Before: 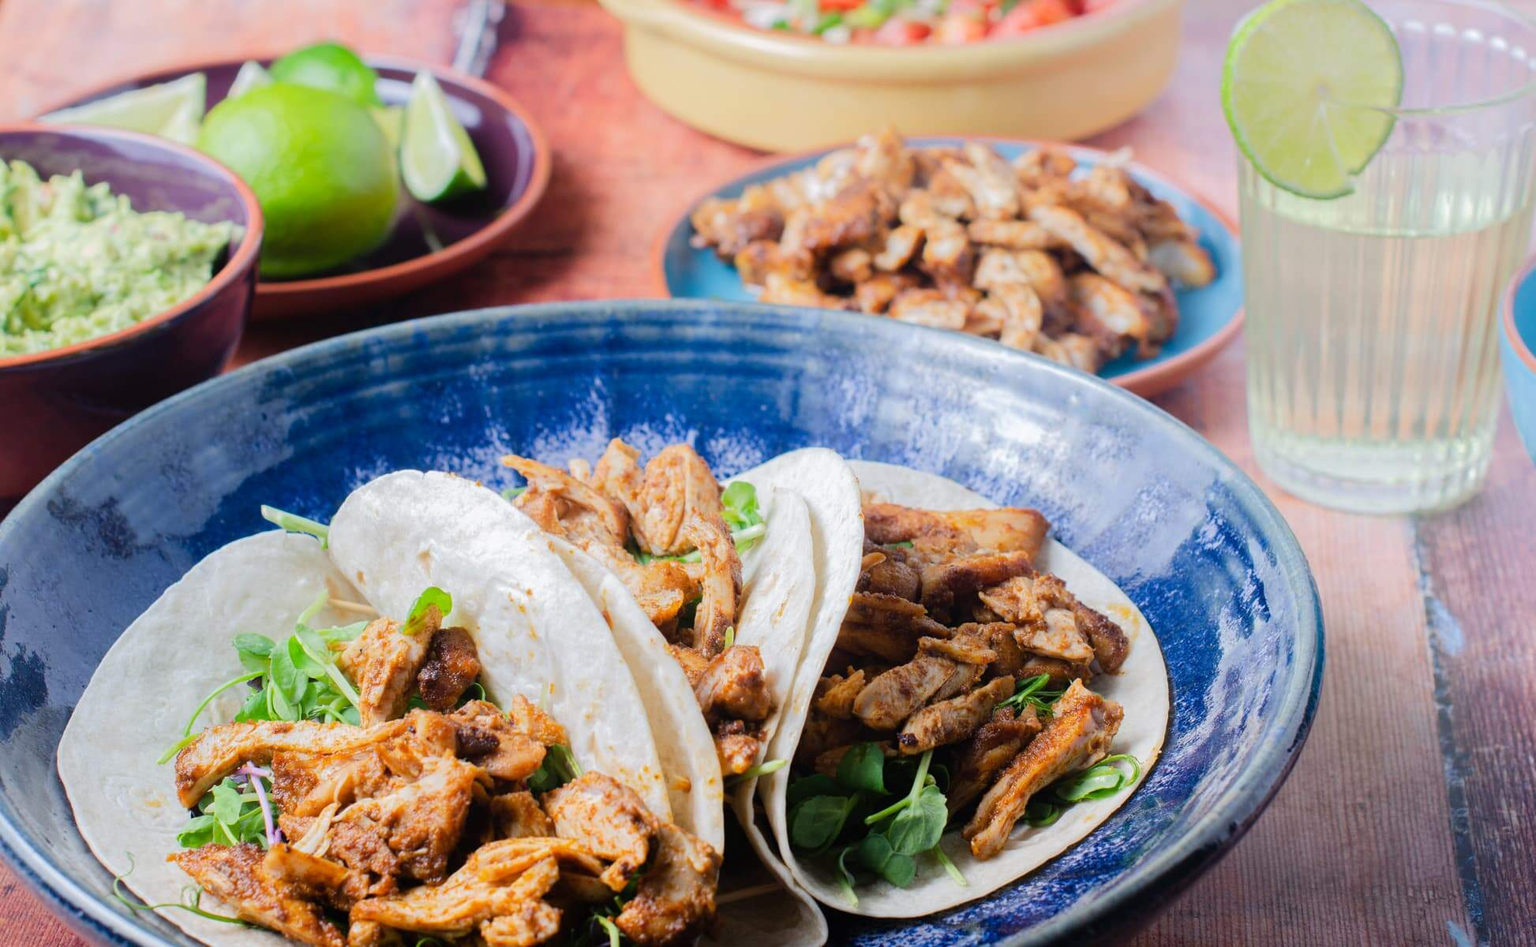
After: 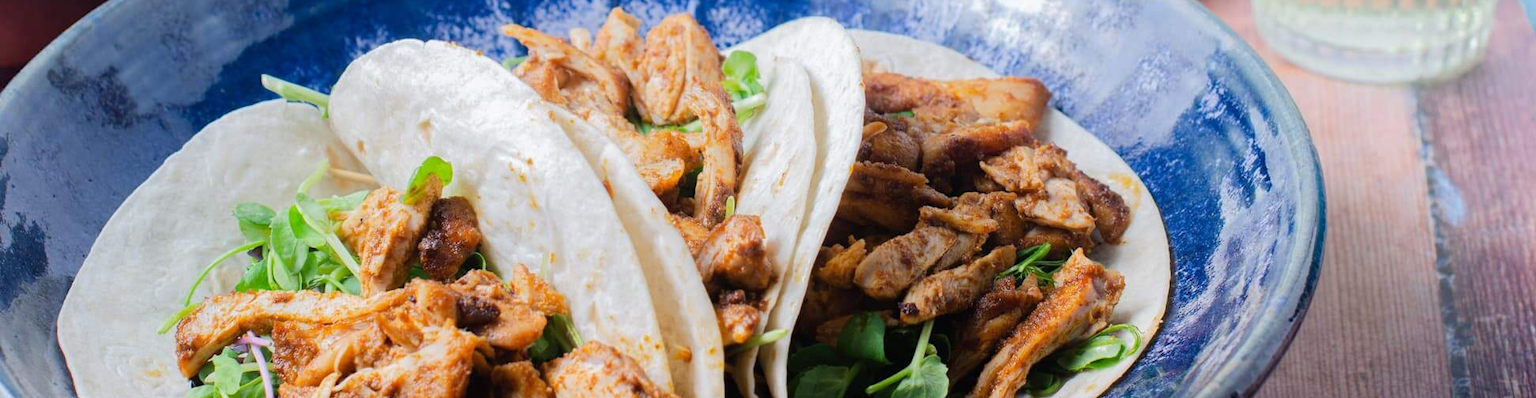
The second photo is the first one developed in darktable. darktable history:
rotate and perspective: automatic cropping original format, crop left 0, crop top 0
white balance: emerald 1
crop: top 45.551%, bottom 12.262%
